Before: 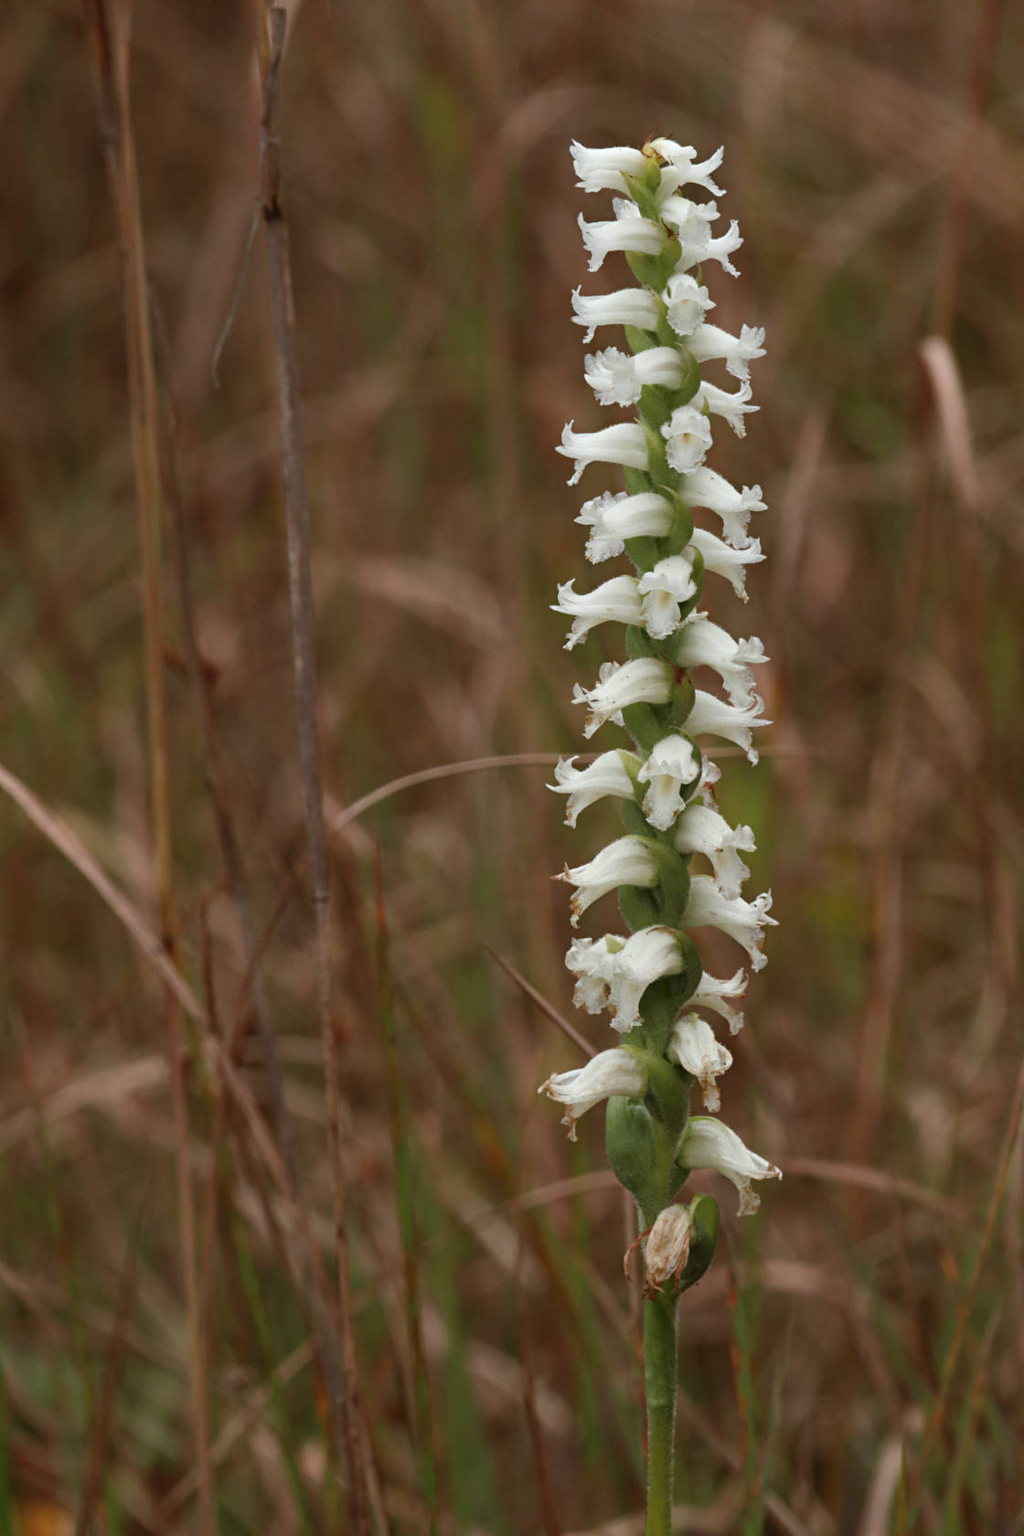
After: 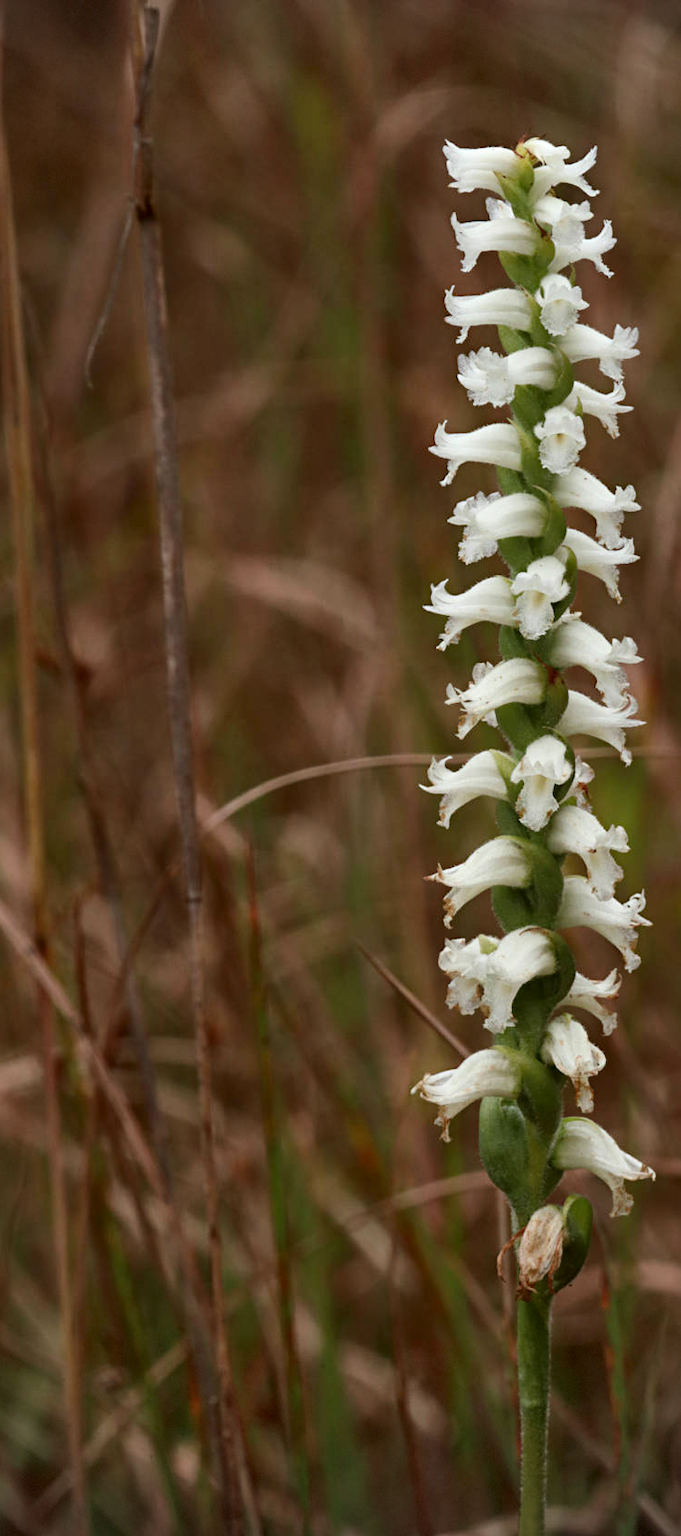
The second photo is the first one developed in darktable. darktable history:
crop and rotate: left 12.484%, right 20.952%
contrast brightness saturation: contrast 0.149, brightness -0.008, saturation 0.103
exposure: compensate highlight preservation false
vignetting: brightness -0.295, center (-0.031, -0.038), dithering 8-bit output
local contrast: mode bilateral grid, contrast 19, coarseness 51, detail 120%, midtone range 0.2
color balance rgb: perceptual saturation grading › global saturation -0.053%
